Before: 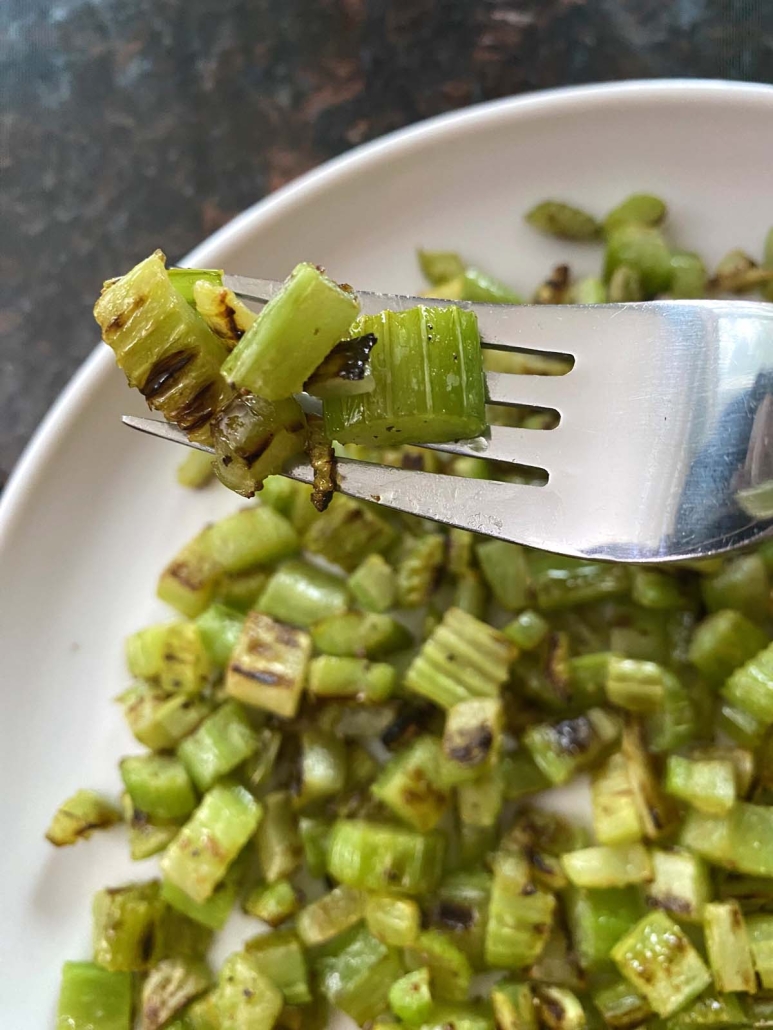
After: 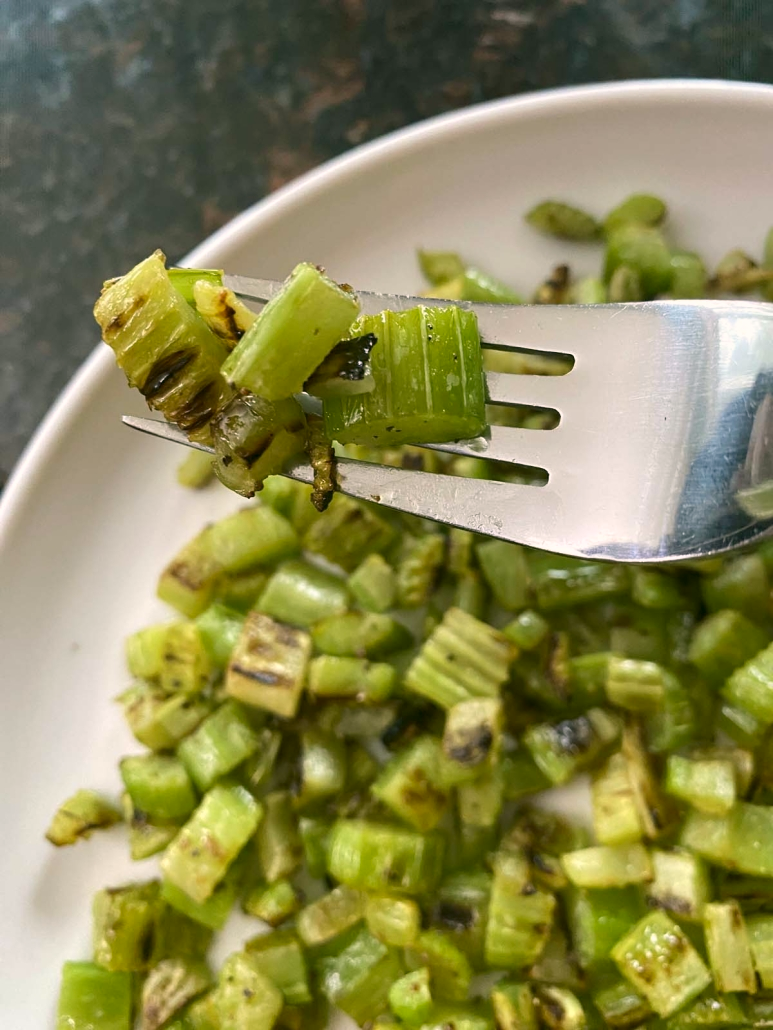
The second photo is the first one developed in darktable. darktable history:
color correction: highlights a* 3.97, highlights b* 4.93, shadows a* -7.33, shadows b* 4.74
